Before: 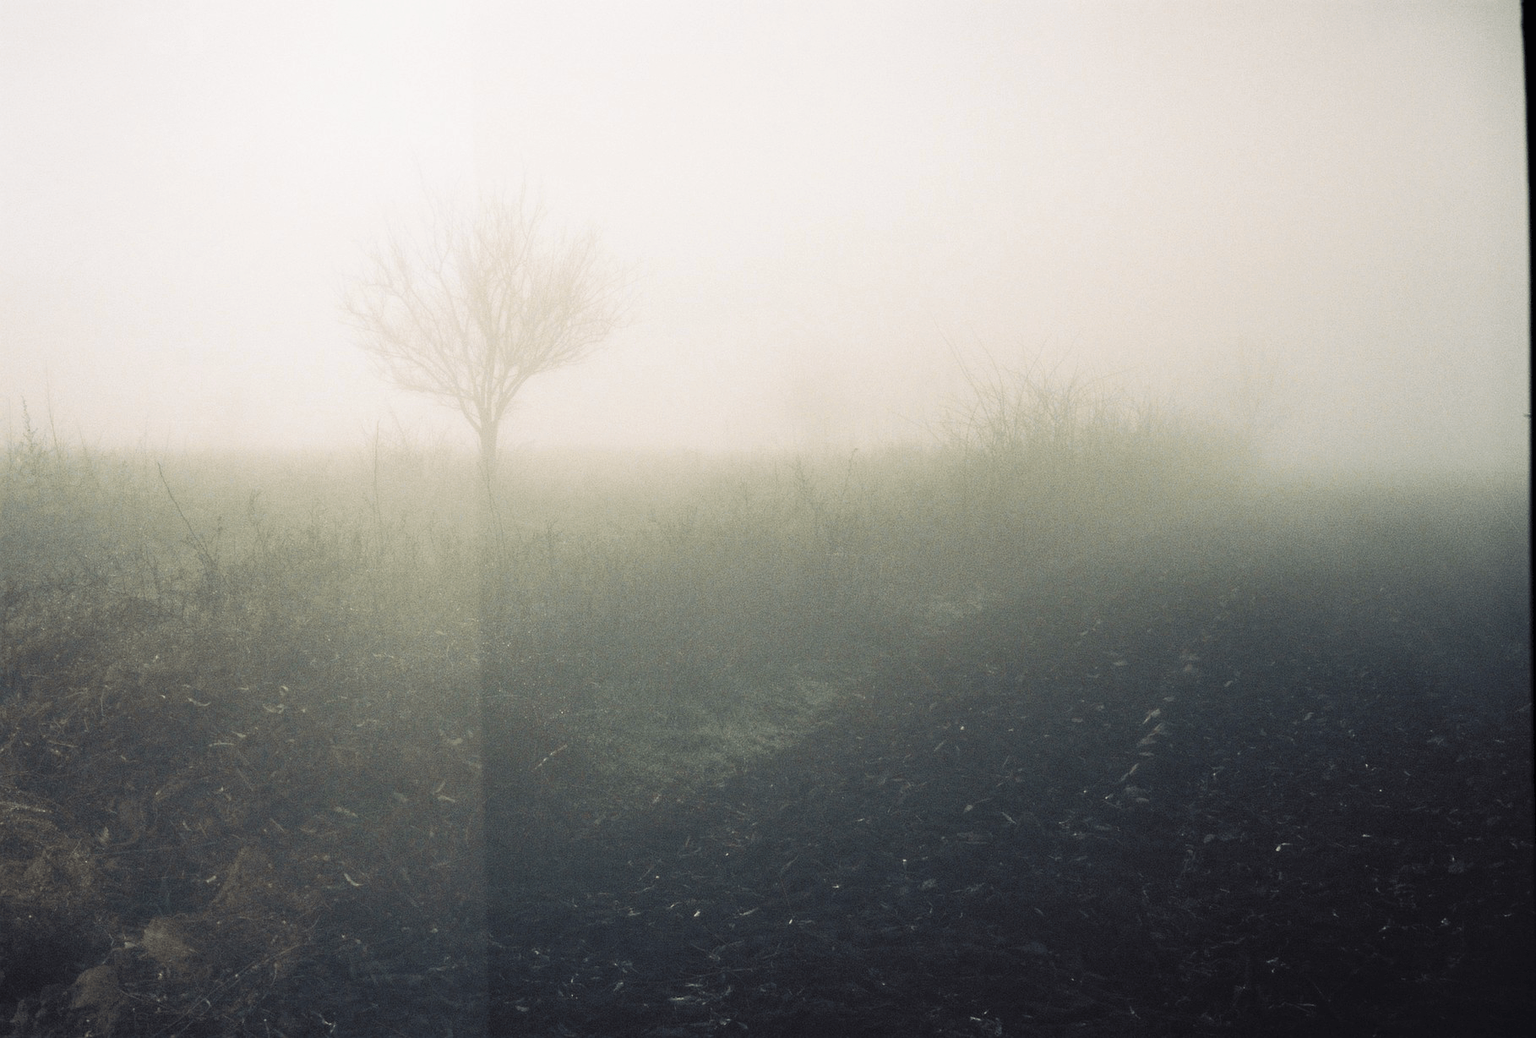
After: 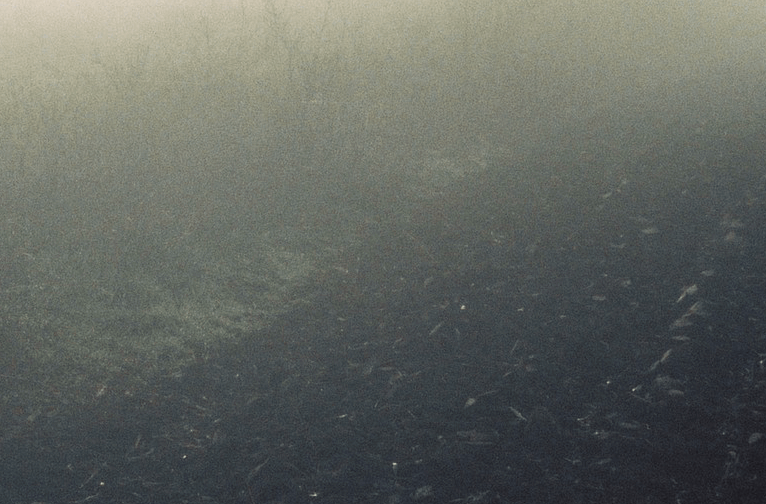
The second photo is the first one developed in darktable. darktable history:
crop: left 37.221%, top 45.169%, right 20.63%, bottom 13.777%
tone equalizer: on, module defaults
